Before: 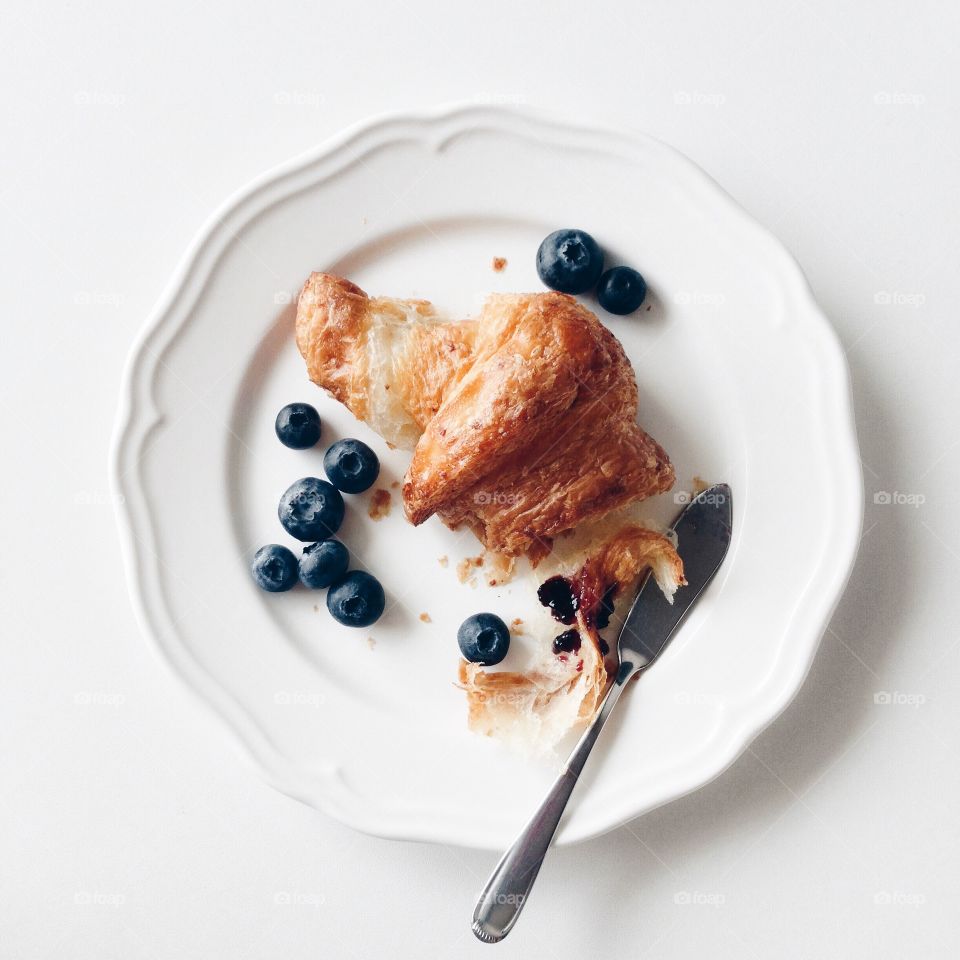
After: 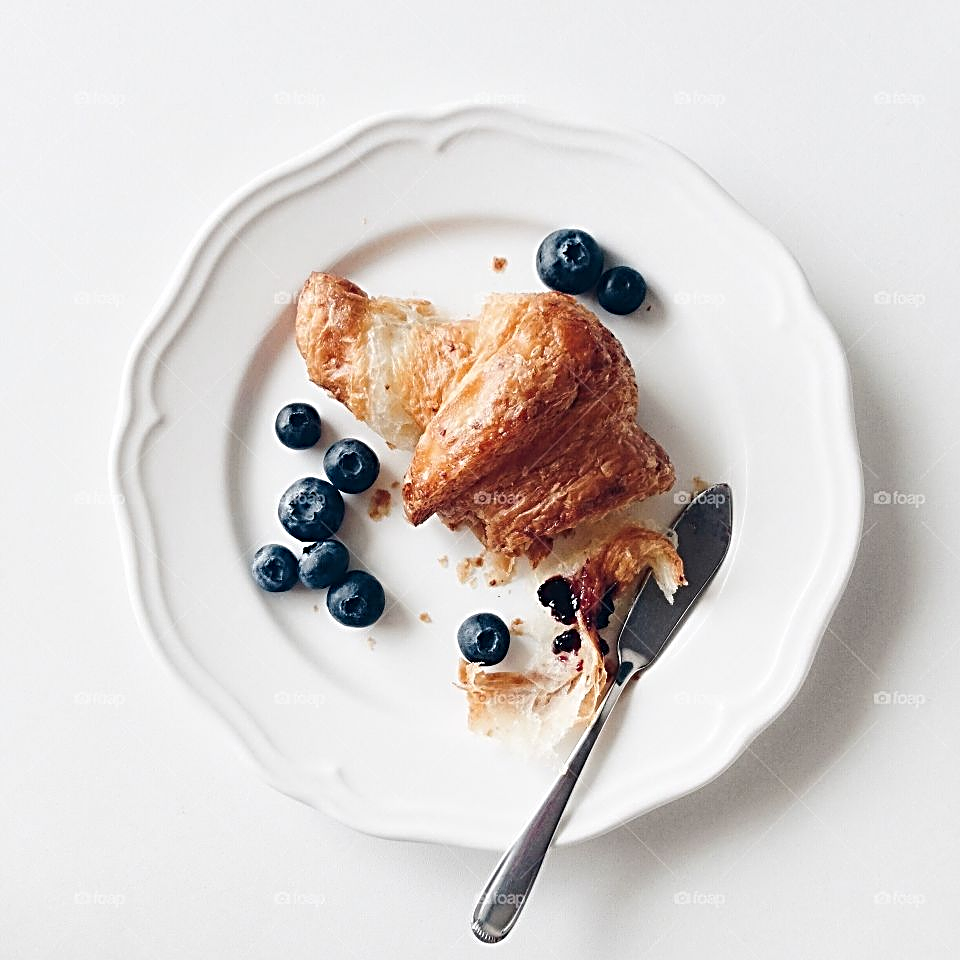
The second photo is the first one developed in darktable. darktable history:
sharpen: radius 2.972, amount 0.773
